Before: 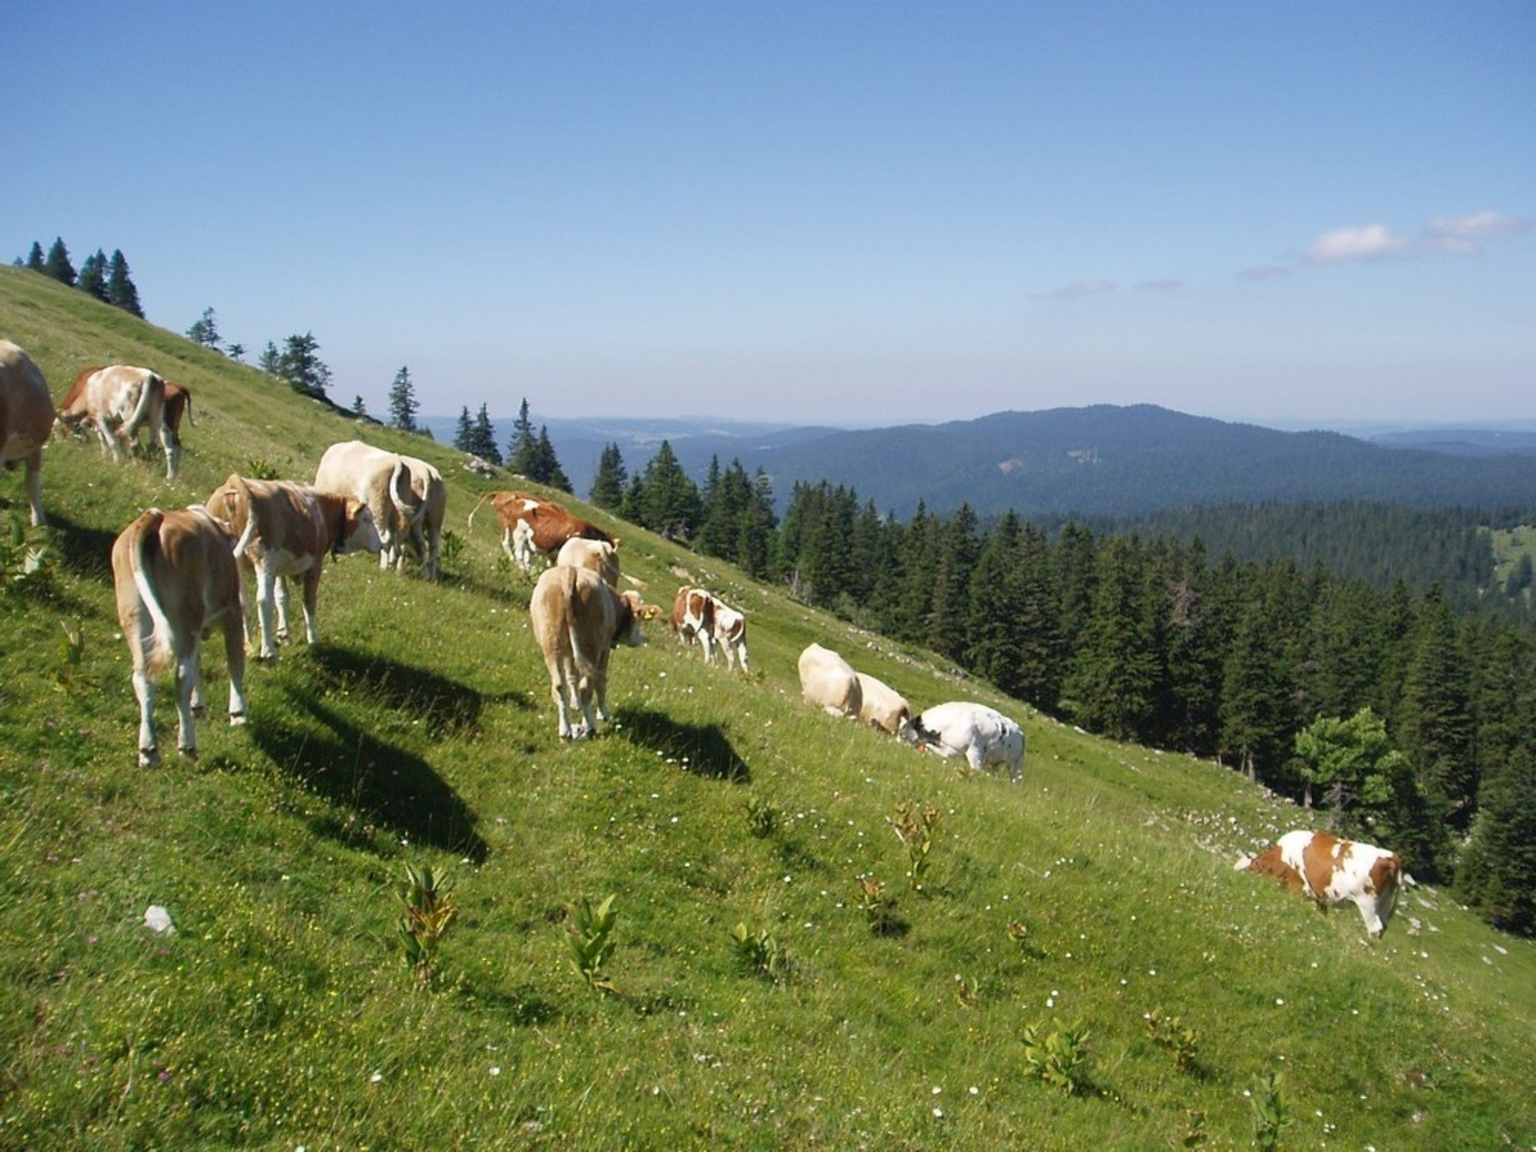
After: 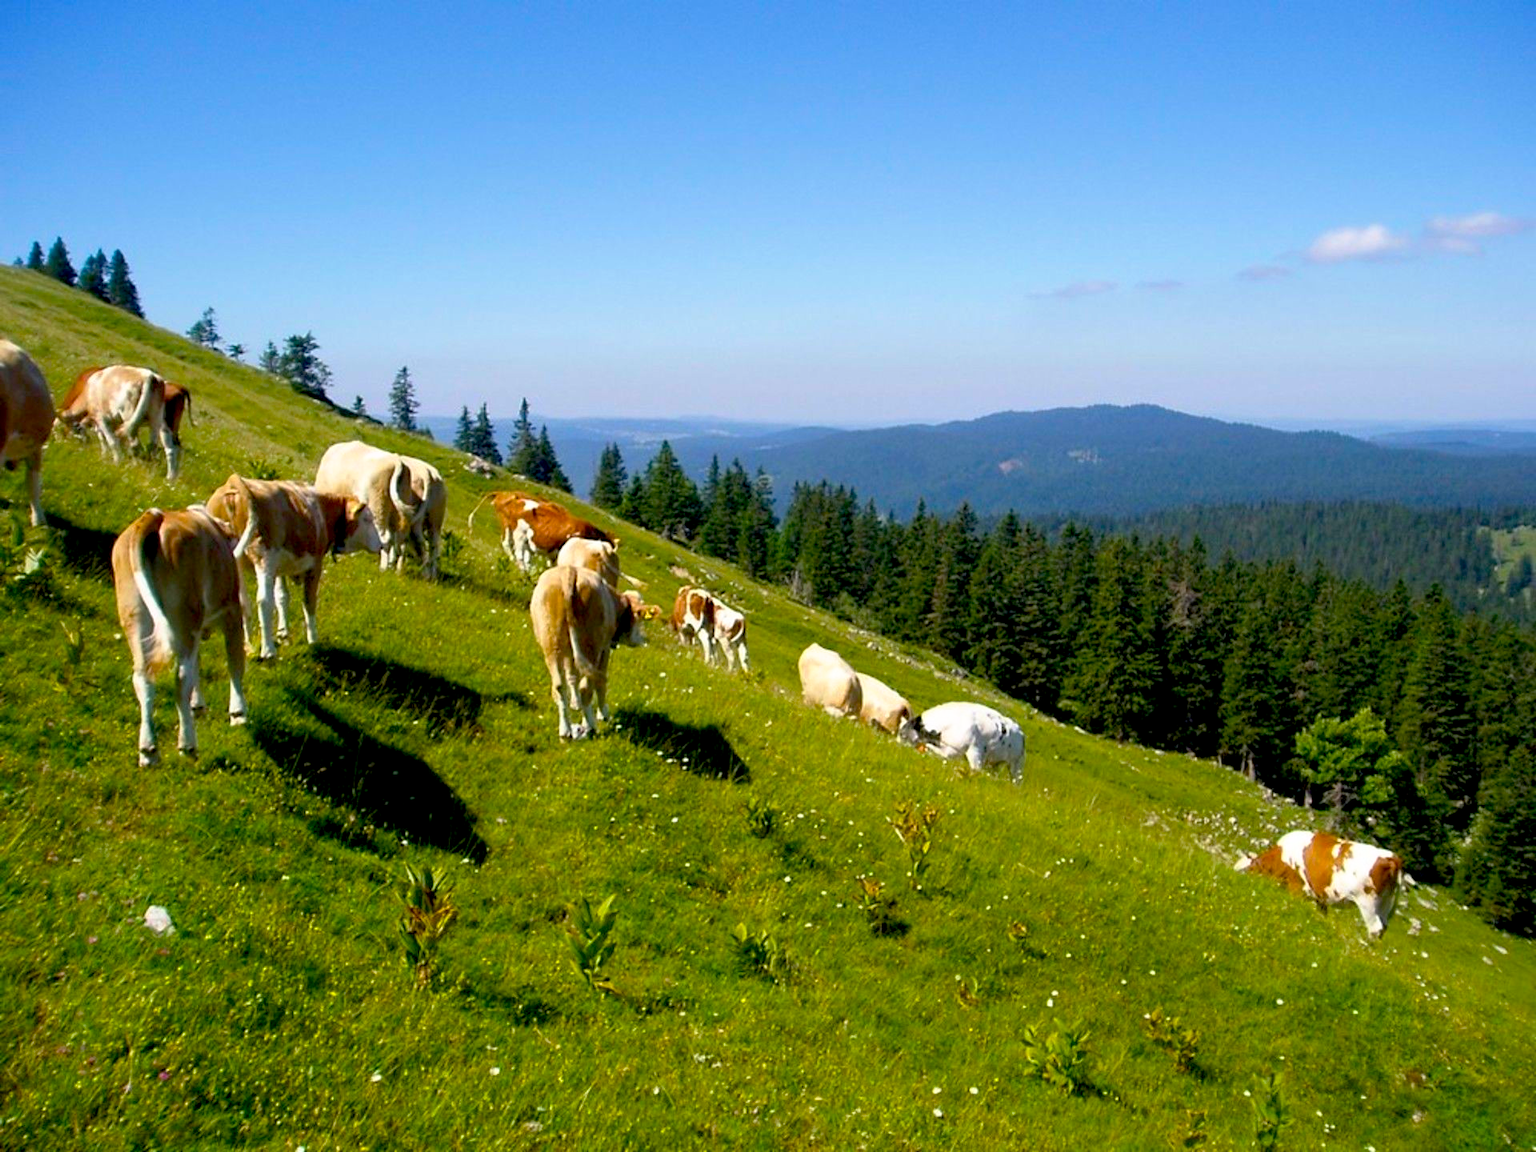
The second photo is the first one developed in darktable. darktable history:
color balance rgb: linear chroma grading › global chroma 15.542%, perceptual saturation grading › global saturation 29.63%
base curve: curves: ch0 [(0.017, 0) (0.425, 0.441) (0.844, 0.933) (1, 1)], preserve colors none
